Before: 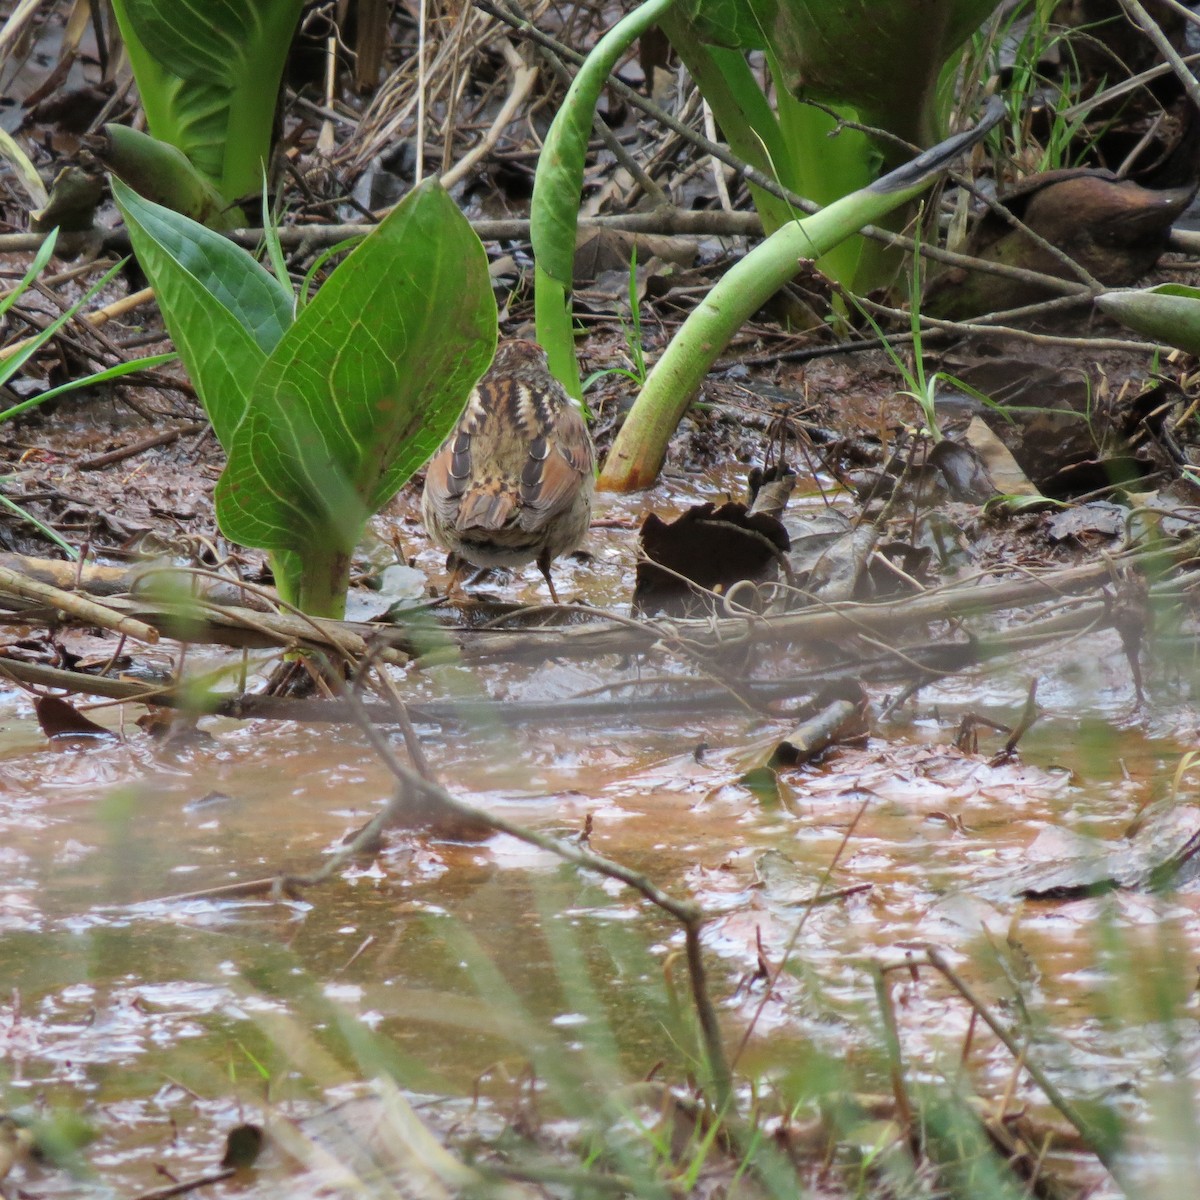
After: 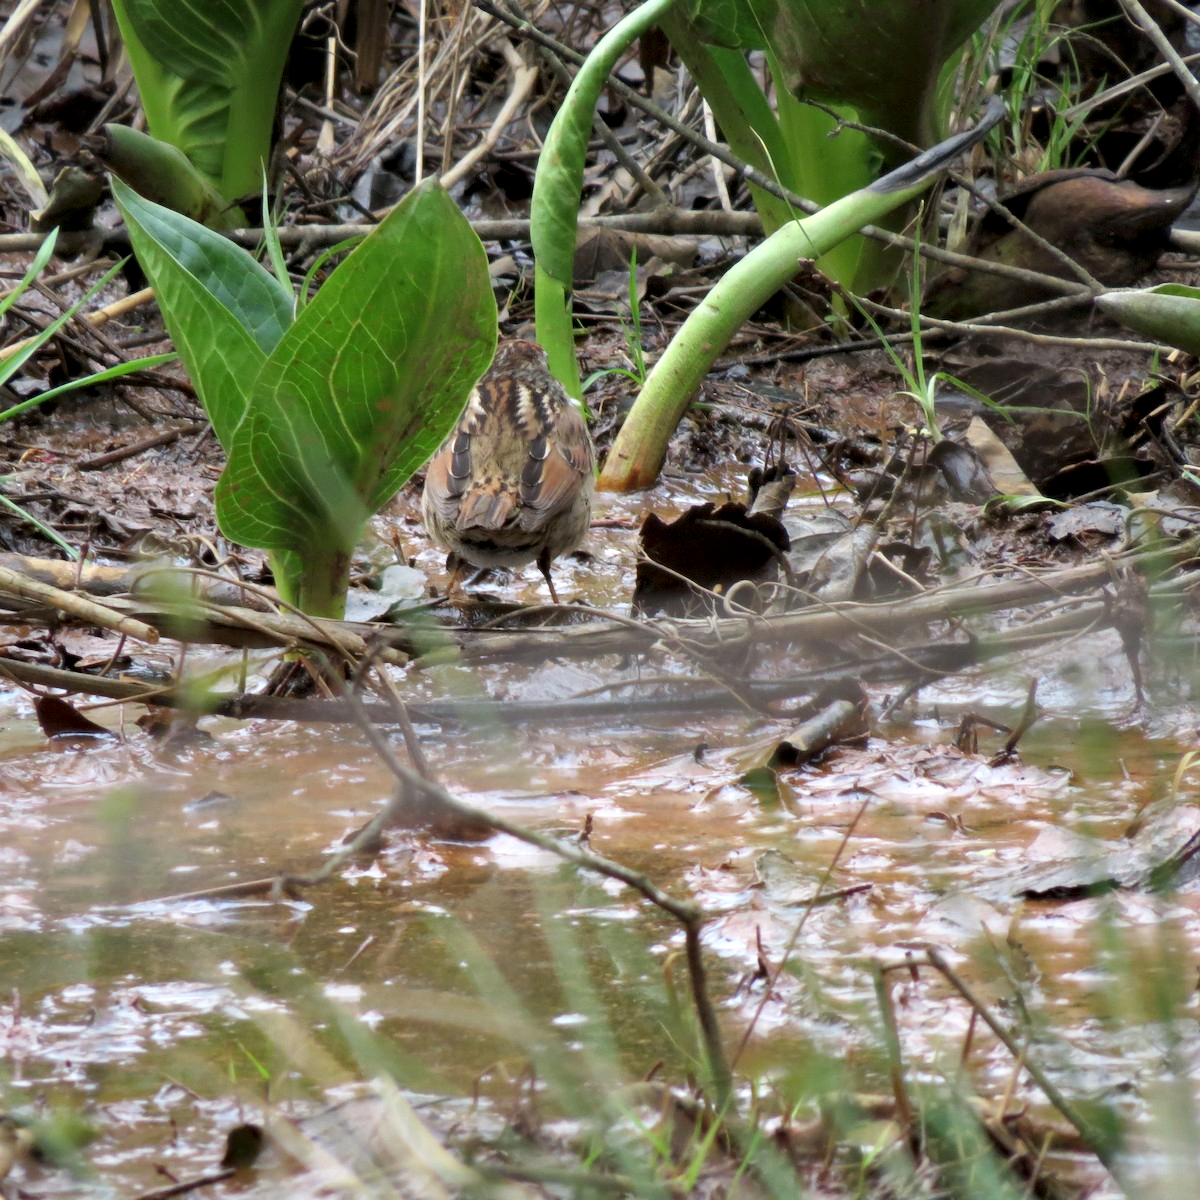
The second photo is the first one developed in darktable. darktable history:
contrast equalizer: y [[0.439, 0.44, 0.442, 0.457, 0.493, 0.498], [0.5 ×6], [0.5 ×6], [0 ×6], [0 ×6]], mix -0.999
